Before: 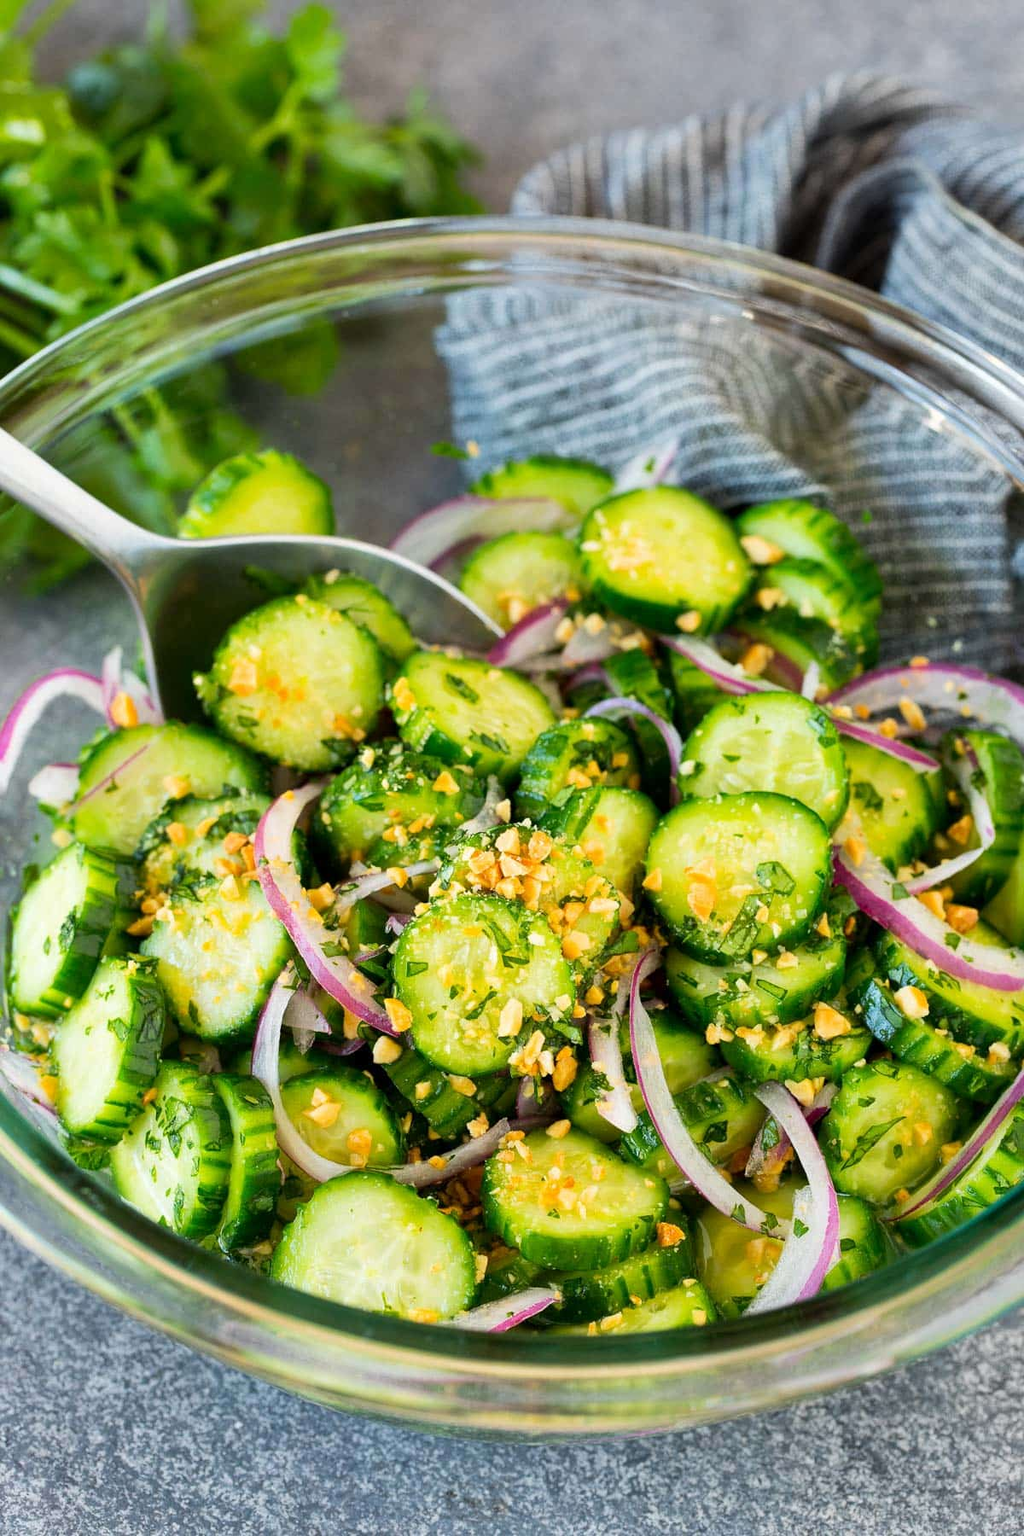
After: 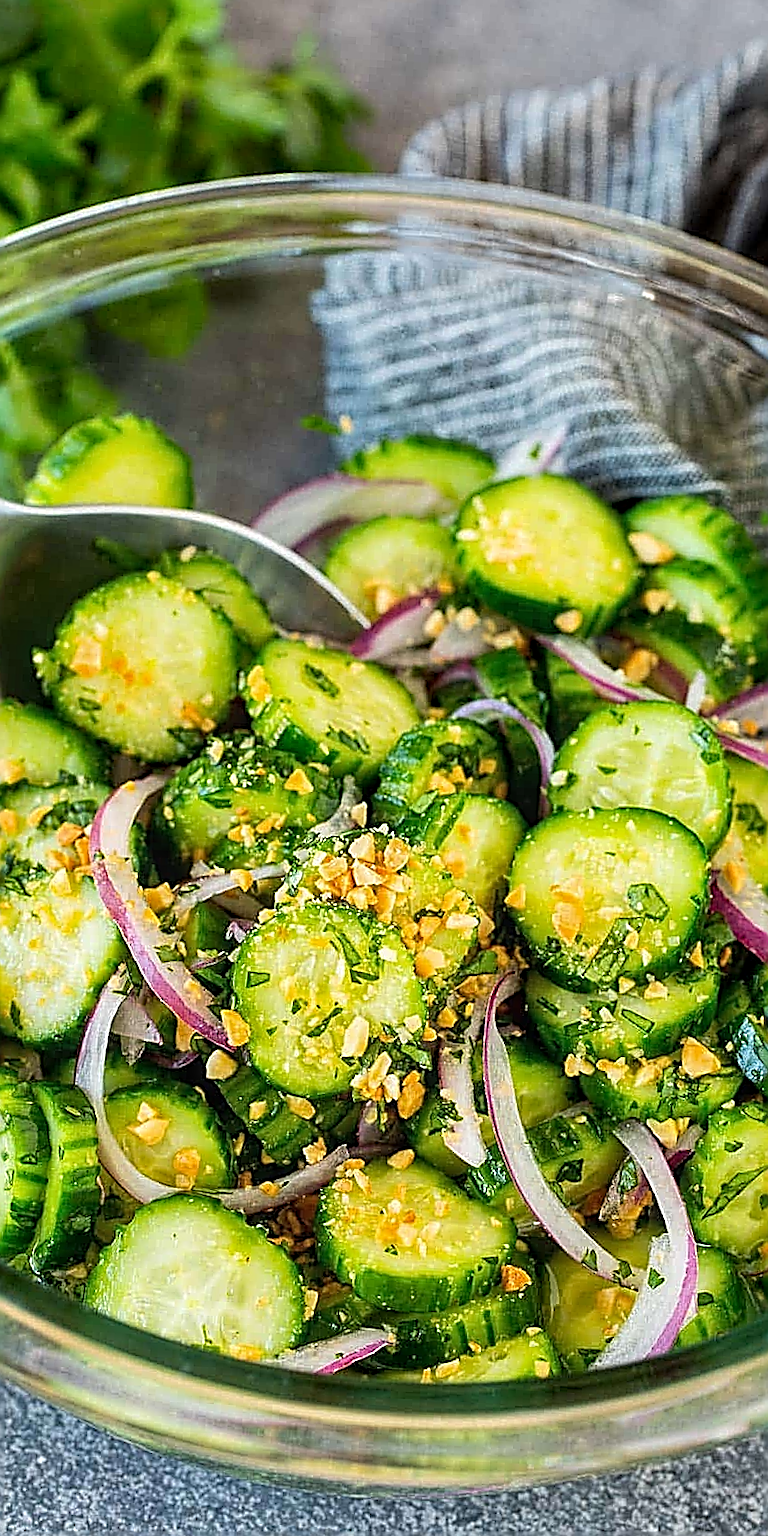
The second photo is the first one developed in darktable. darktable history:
local contrast: on, module defaults
crop and rotate: angle -2.89°, left 13.909%, top 0.039%, right 11.051%, bottom 0.03%
sharpen: amount 1.857
